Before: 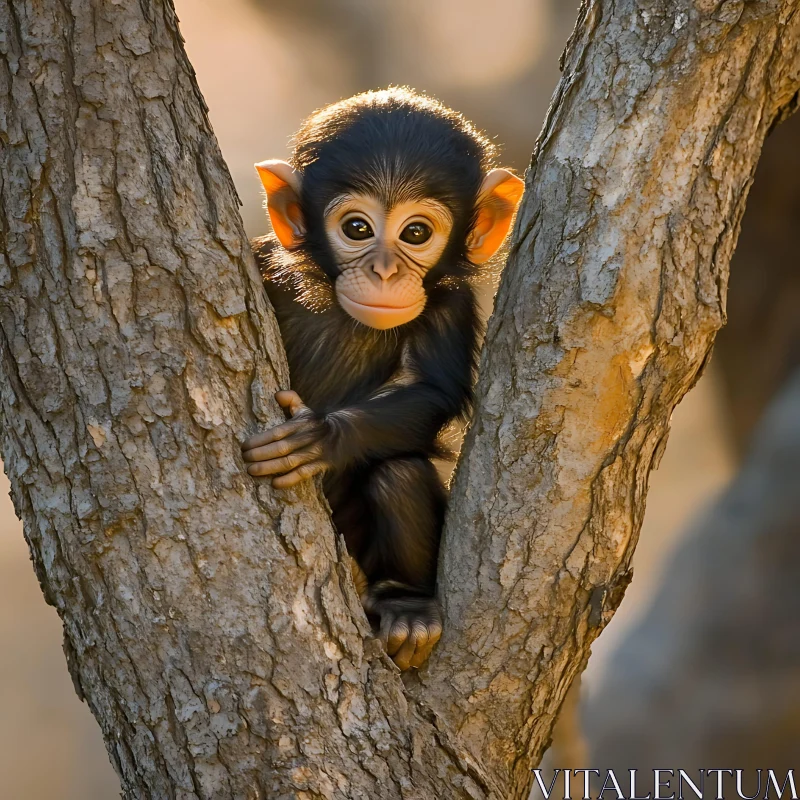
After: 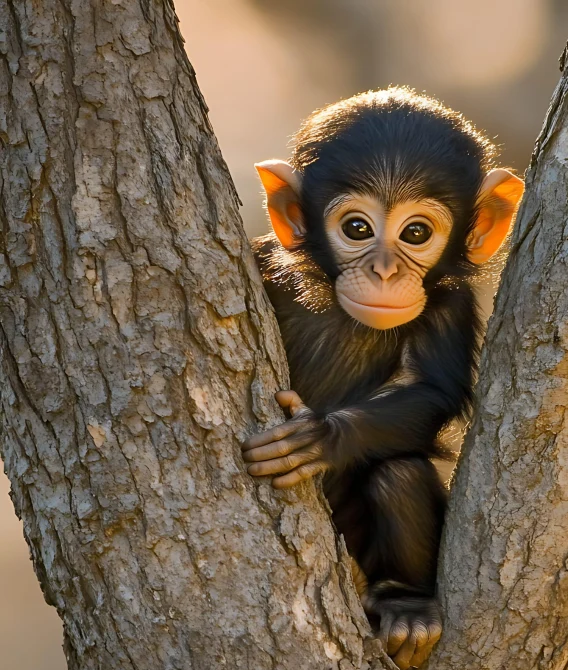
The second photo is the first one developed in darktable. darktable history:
crop: right 28.881%, bottom 16.208%
